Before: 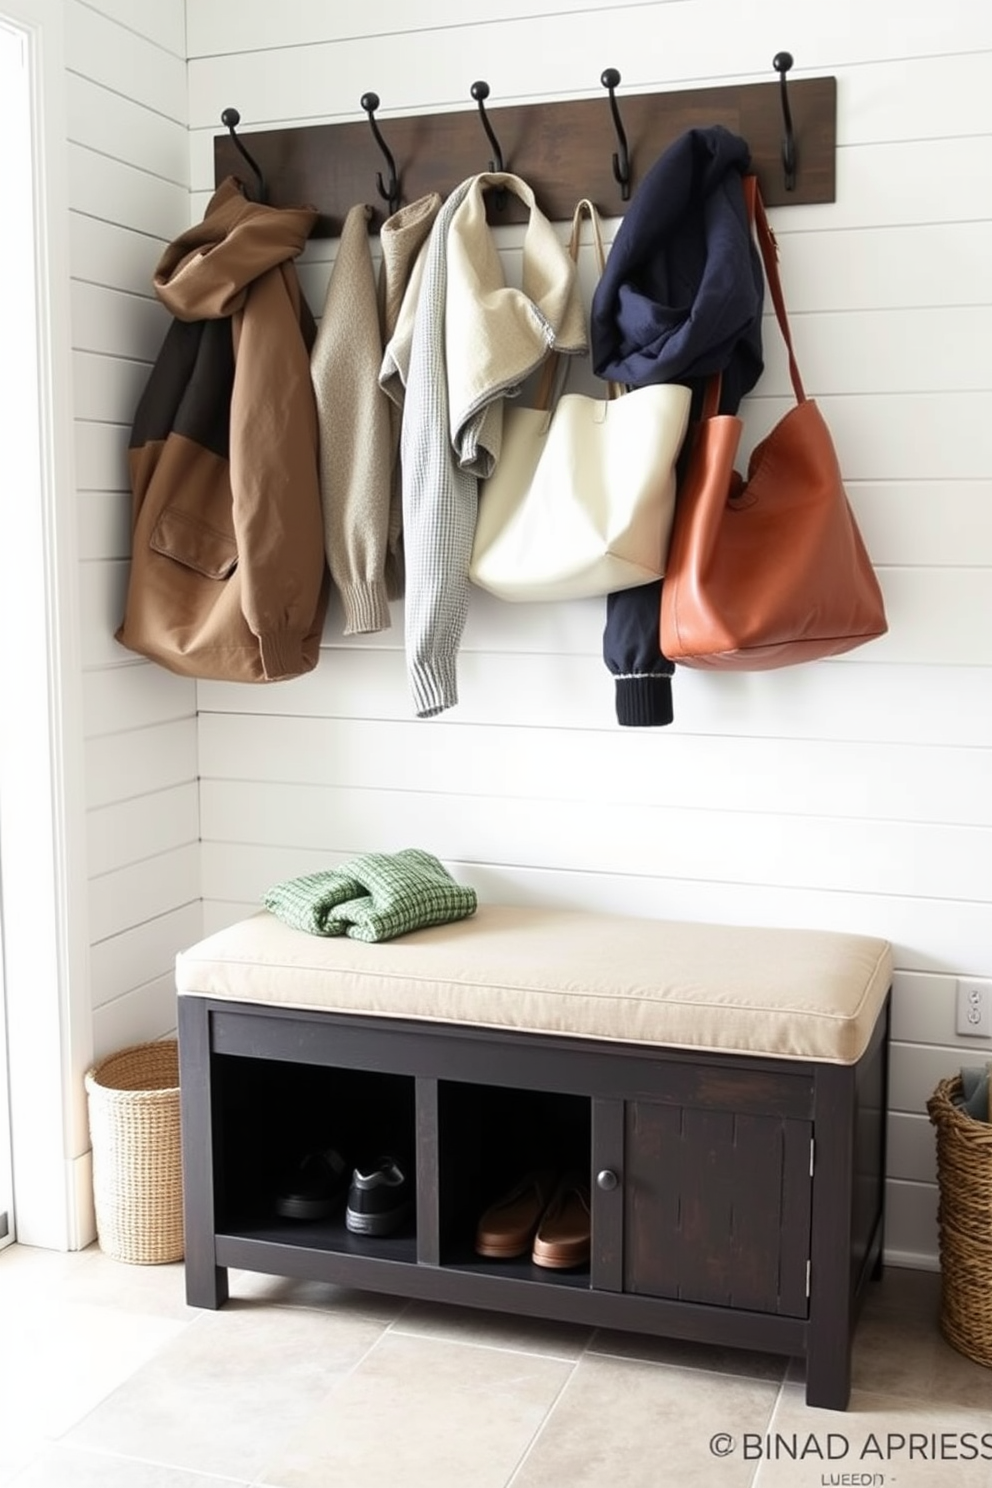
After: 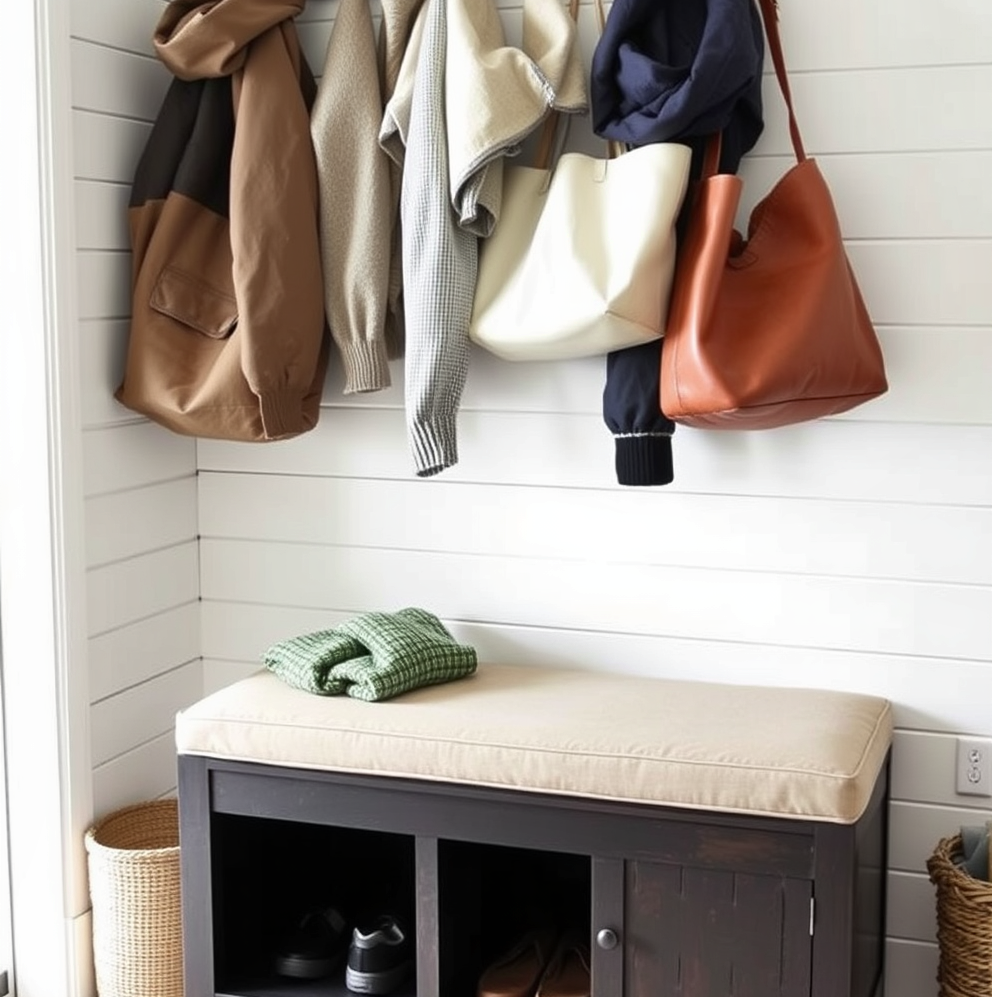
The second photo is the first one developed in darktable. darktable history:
crop: top 16.244%, bottom 16.735%
shadows and highlights: soften with gaussian
